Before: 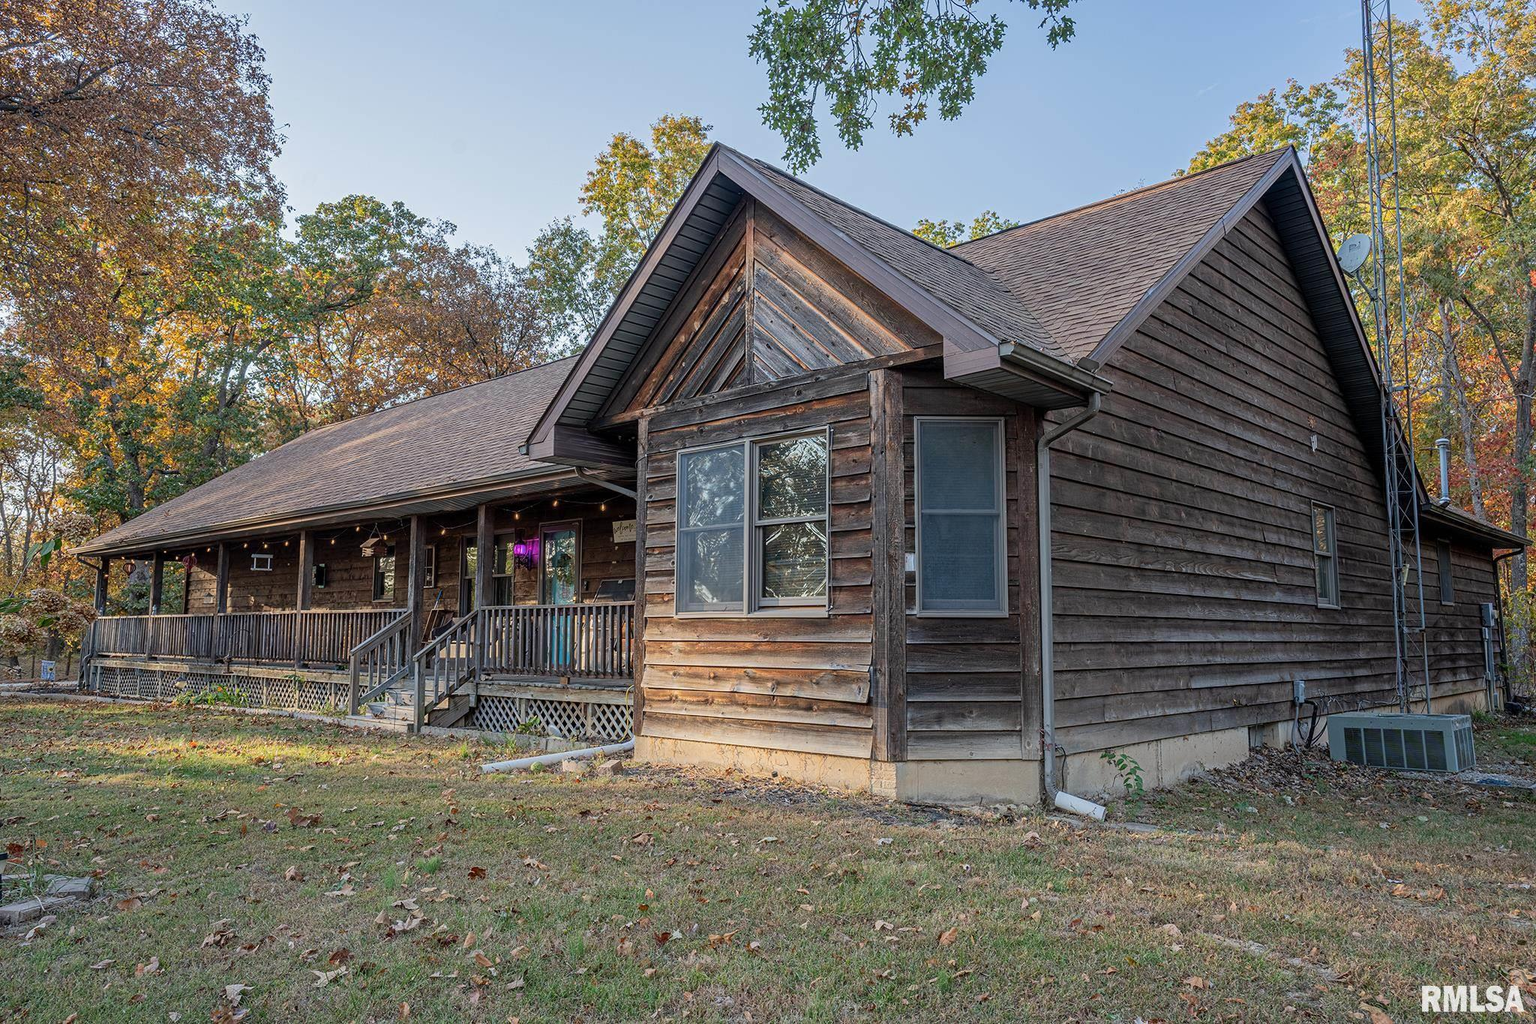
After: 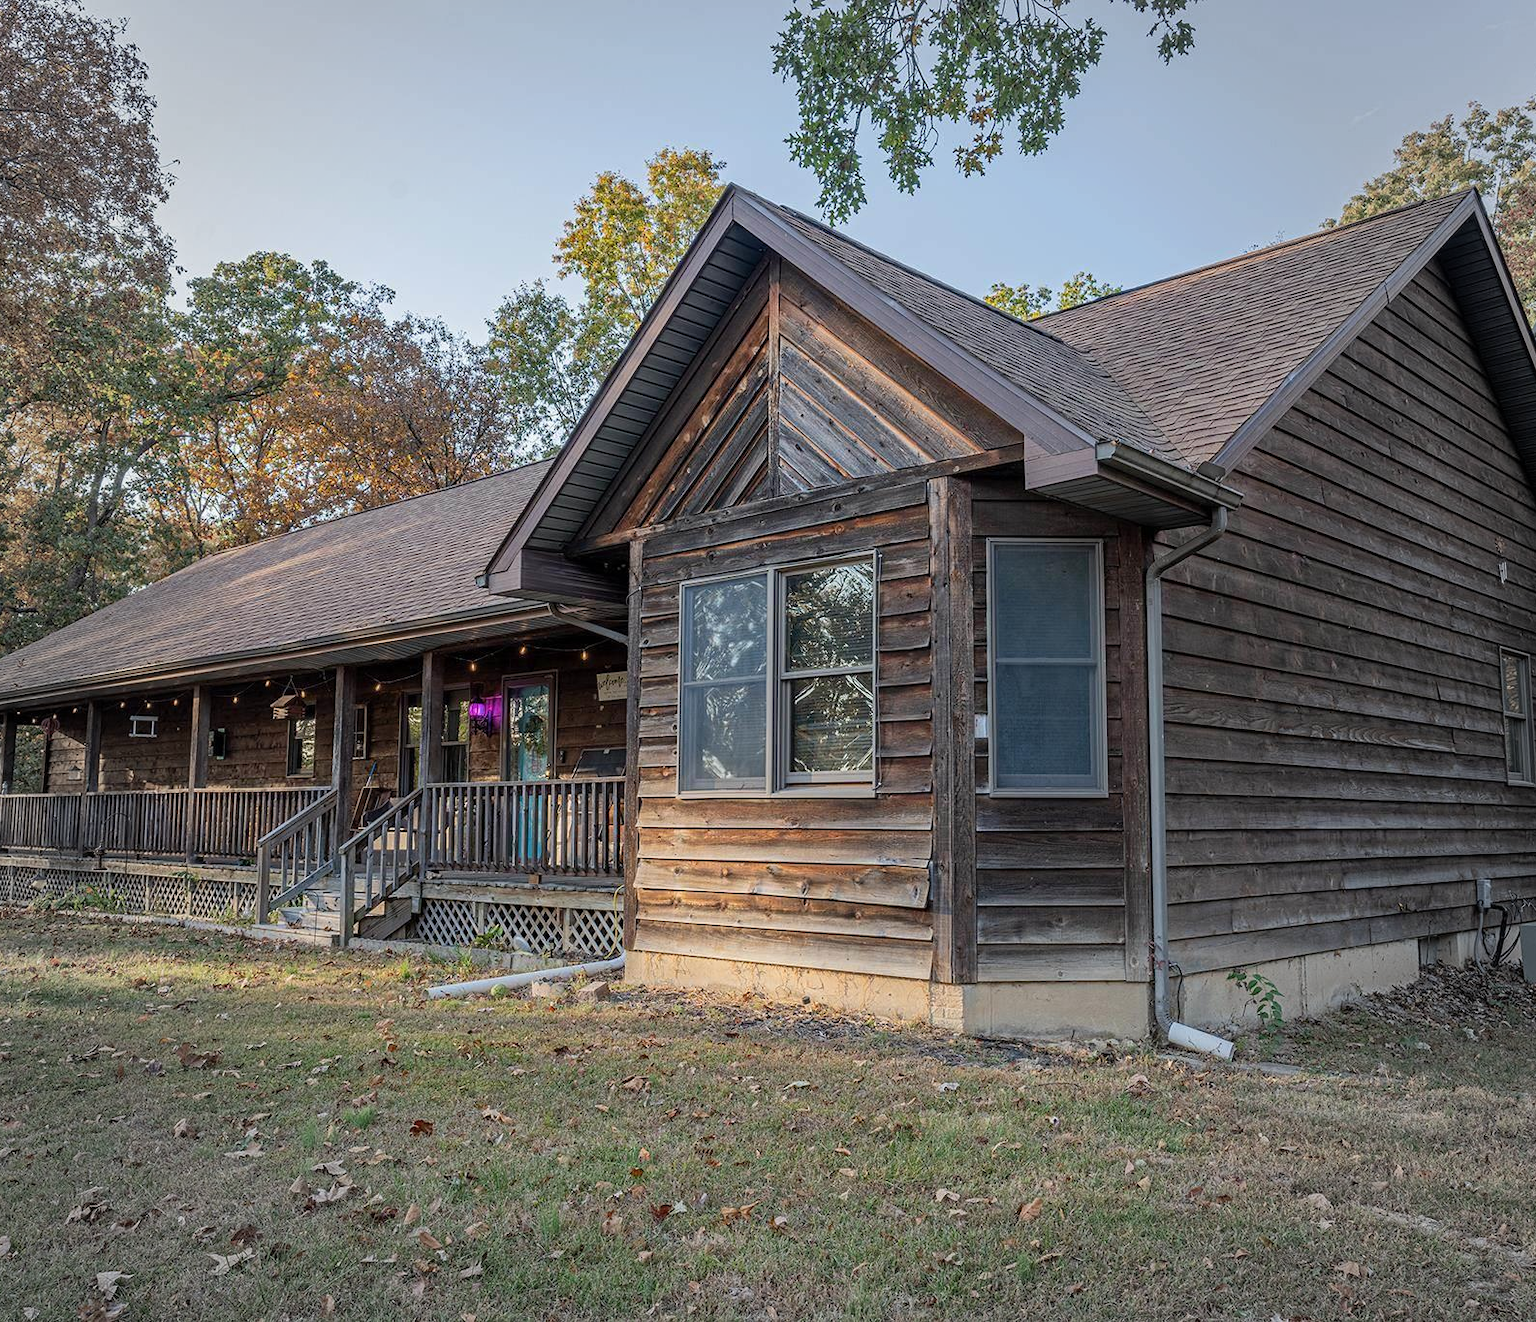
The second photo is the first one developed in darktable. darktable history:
crop: left 9.862%, right 12.728%
vignetting: fall-off start 68.17%, fall-off radius 29.11%, brightness -0.149, width/height ratio 0.992, shape 0.861
